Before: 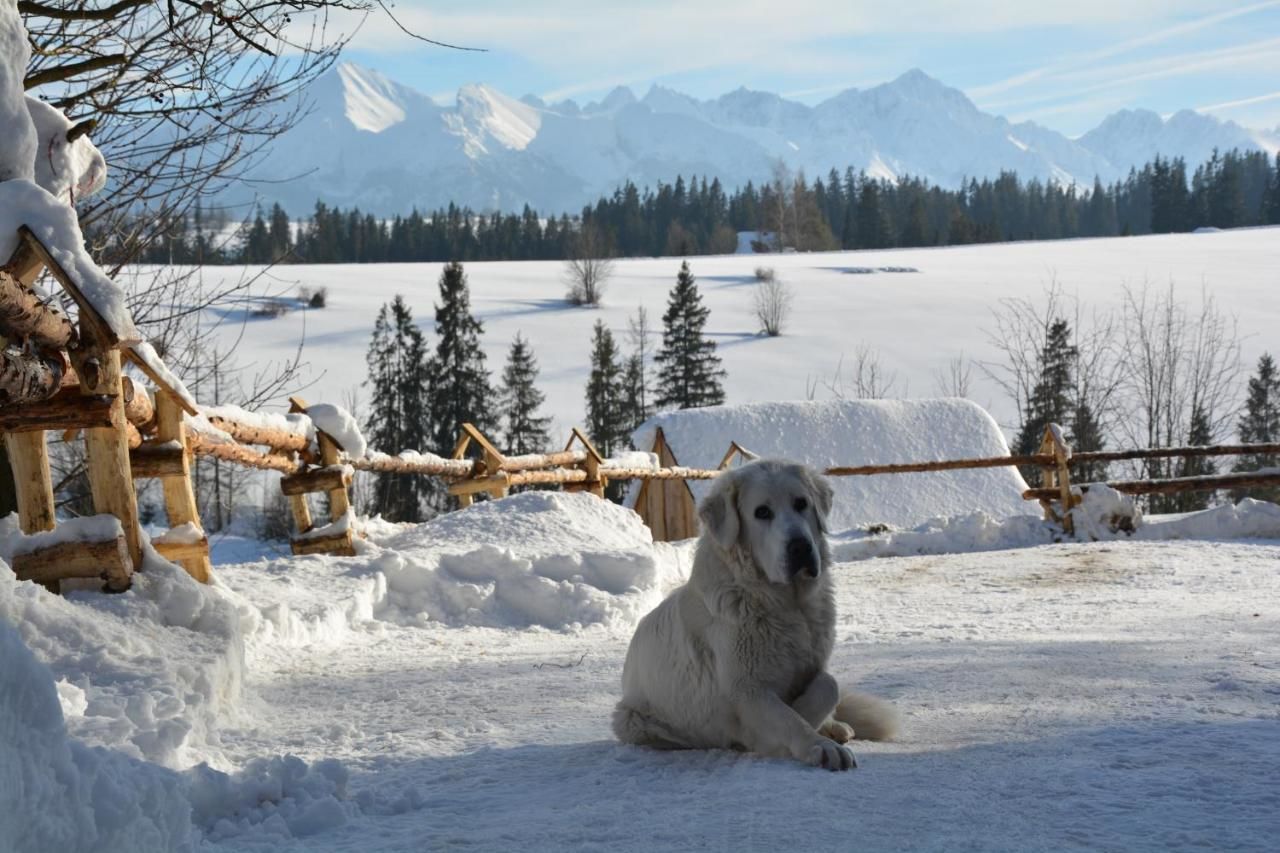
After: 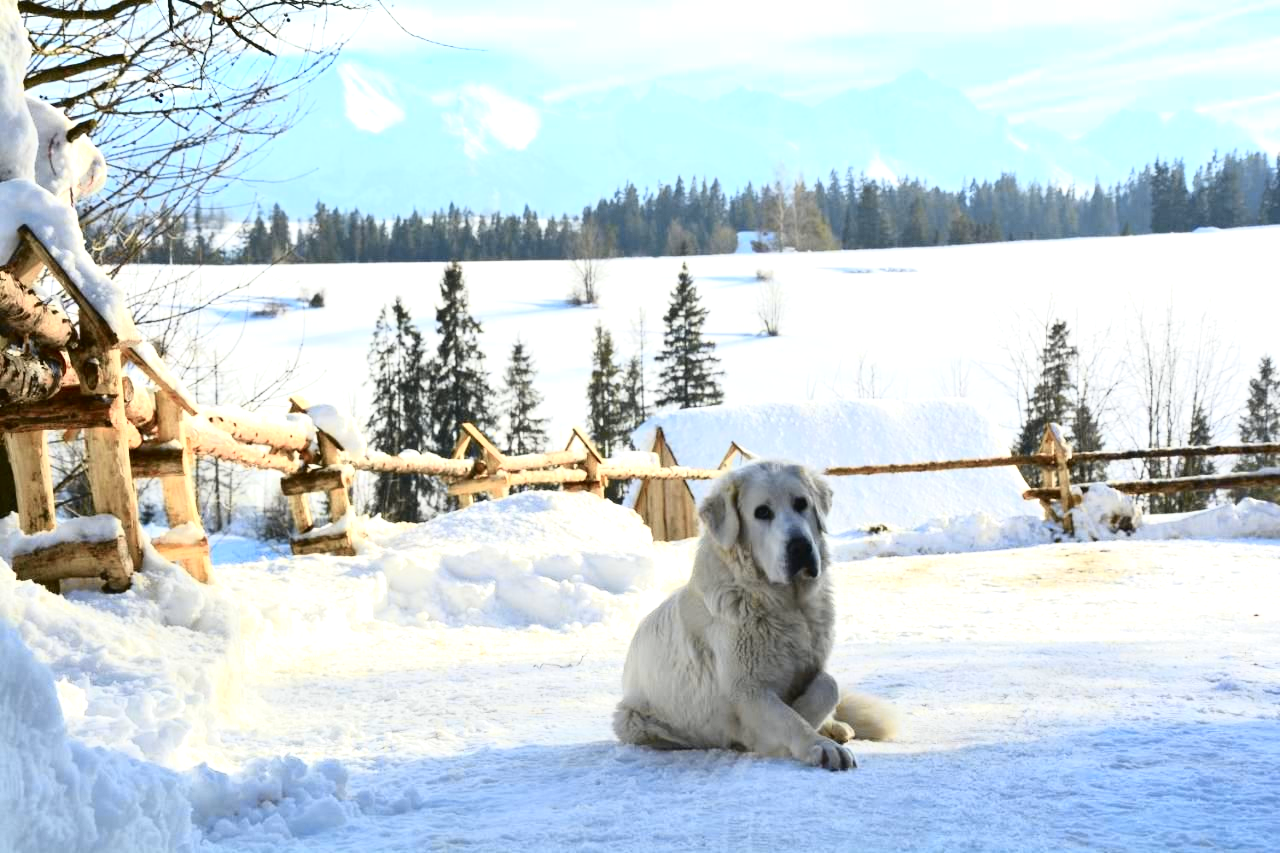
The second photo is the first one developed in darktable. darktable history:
tone curve: curves: ch0 [(0, 0.023) (0.087, 0.065) (0.184, 0.168) (0.45, 0.54) (0.57, 0.683) (0.706, 0.841) (0.877, 0.948) (1, 0.984)]; ch1 [(0, 0) (0.388, 0.369) (0.447, 0.447) (0.505, 0.5) (0.534, 0.528) (0.57, 0.571) (0.592, 0.602) (0.644, 0.663) (1, 1)]; ch2 [(0, 0) (0.314, 0.223) (0.427, 0.405) (0.492, 0.496) (0.524, 0.547) (0.534, 0.57) (0.583, 0.605) (0.673, 0.667) (1, 1)], color space Lab, independent channels, preserve colors none
exposure: black level correction 0, exposure 1.1 EV, compensate exposure bias true, compensate highlight preservation false
